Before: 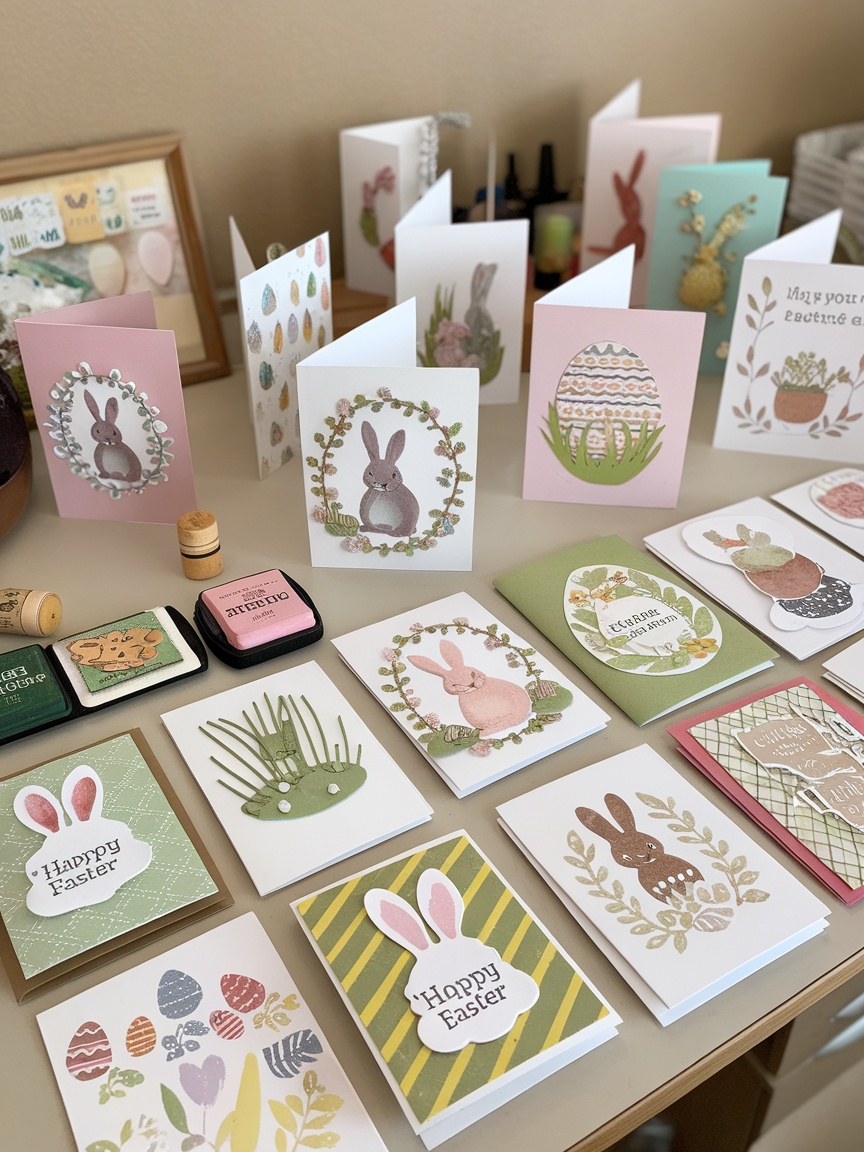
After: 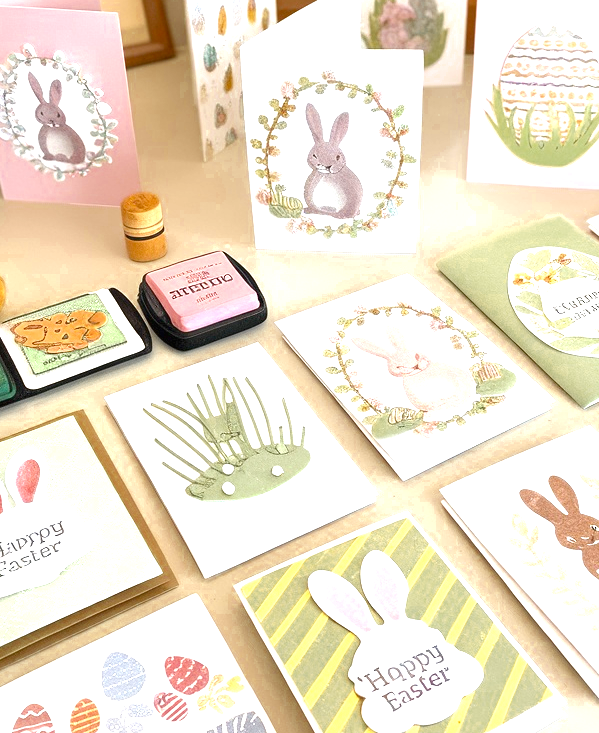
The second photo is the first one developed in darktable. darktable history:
exposure: black level correction 0, exposure 1.3 EV, compensate exposure bias true, compensate highlight preservation false
color zones: curves: ch0 [(0.11, 0.396) (0.195, 0.36) (0.25, 0.5) (0.303, 0.412) (0.357, 0.544) (0.75, 0.5) (0.967, 0.328)]; ch1 [(0, 0.468) (0.112, 0.512) (0.202, 0.6) (0.25, 0.5) (0.307, 0.352) (0.357, 0.544) (0.75, 0.5) (0.963, 0.524)]
crop: left 6.488%, top 27.668%, right 24.183%, bottom 8.656%
levels: levels [0, 0.435, 0.917]
